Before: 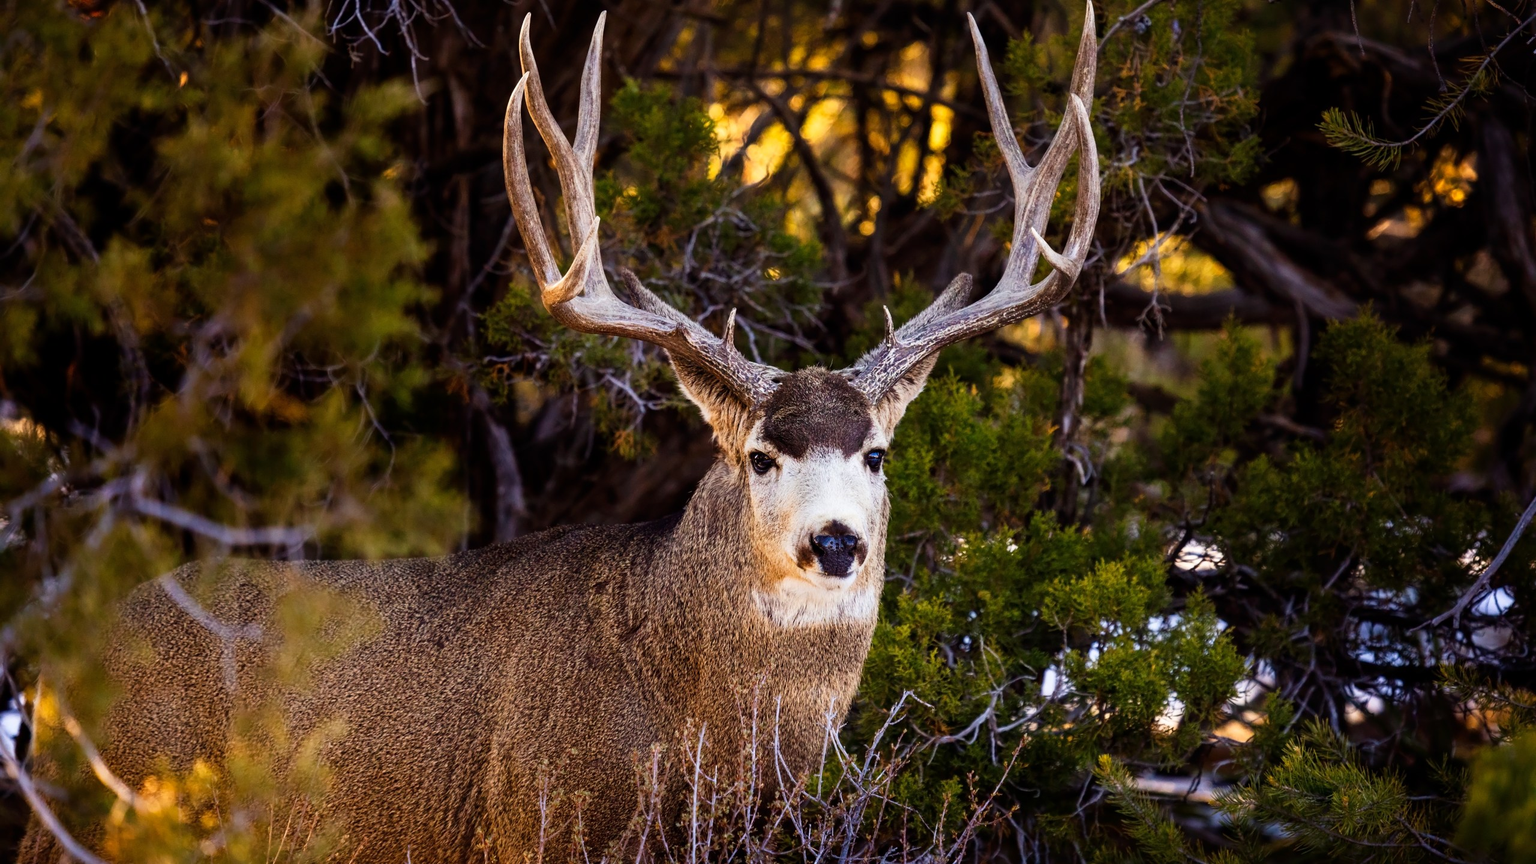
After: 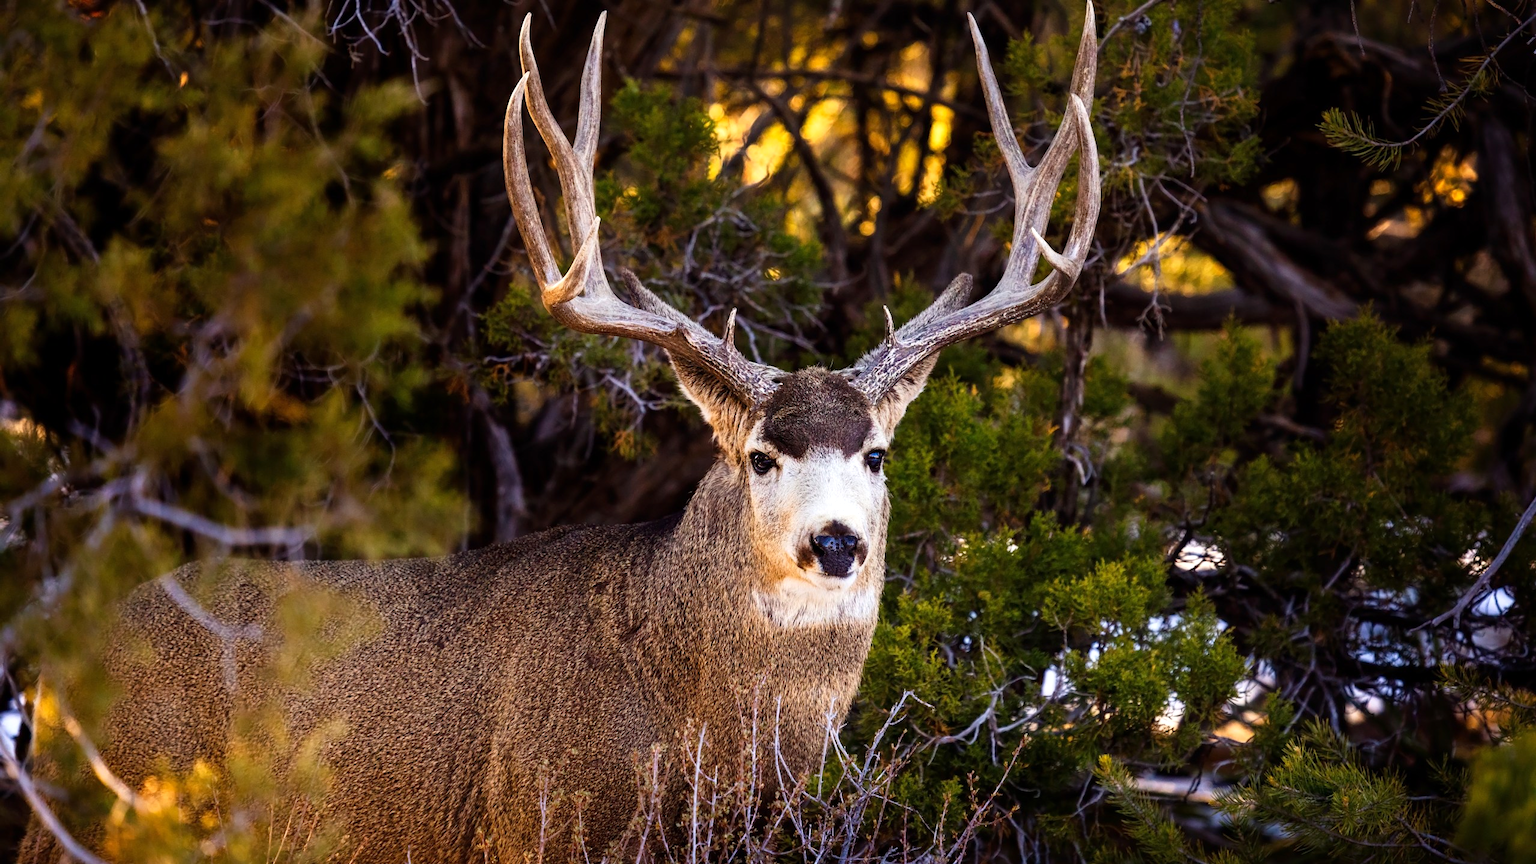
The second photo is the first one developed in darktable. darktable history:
exposure: exposure 0.204 EV, compensate highlight preservation false
